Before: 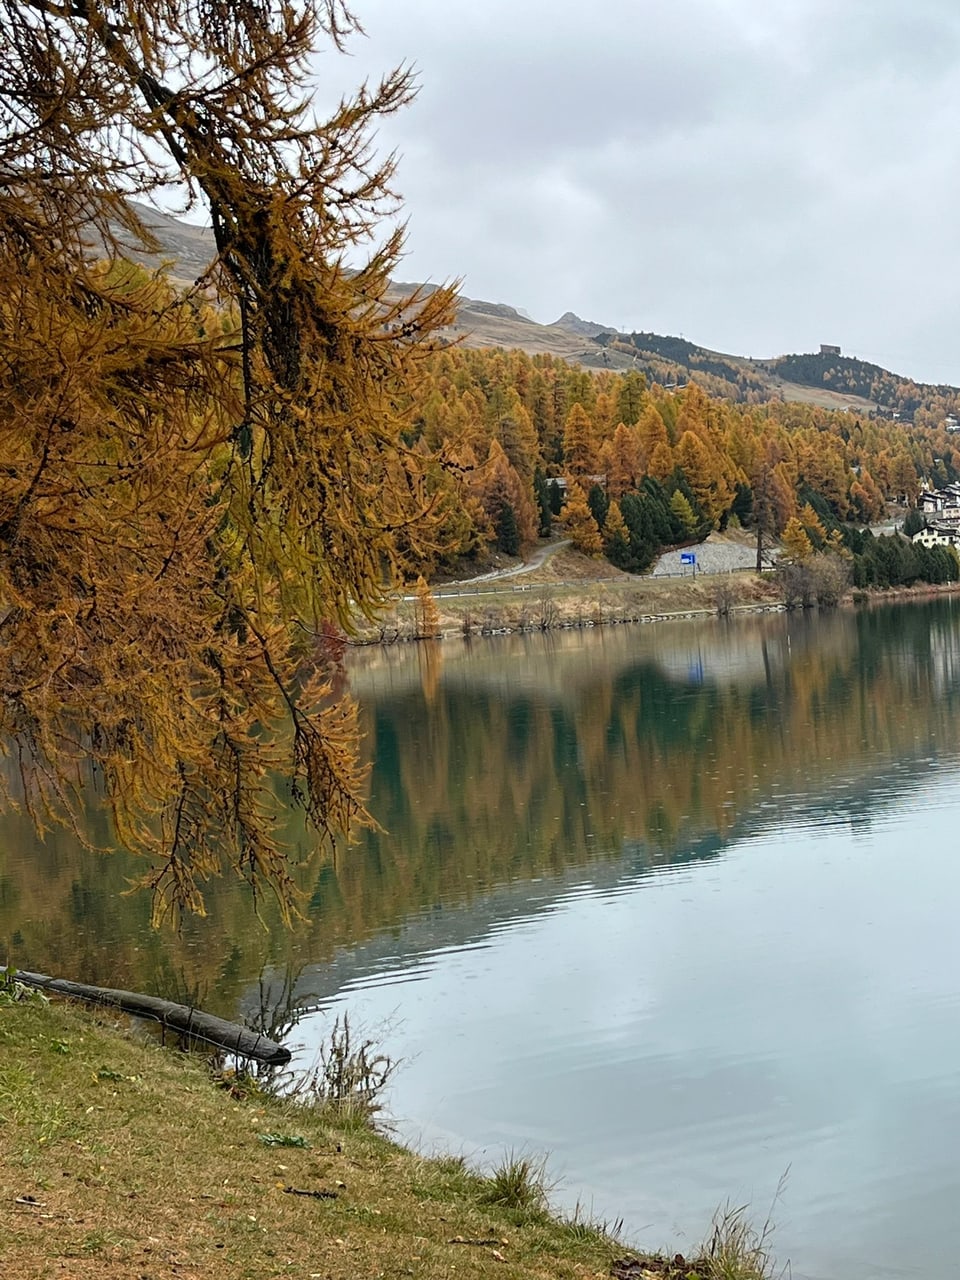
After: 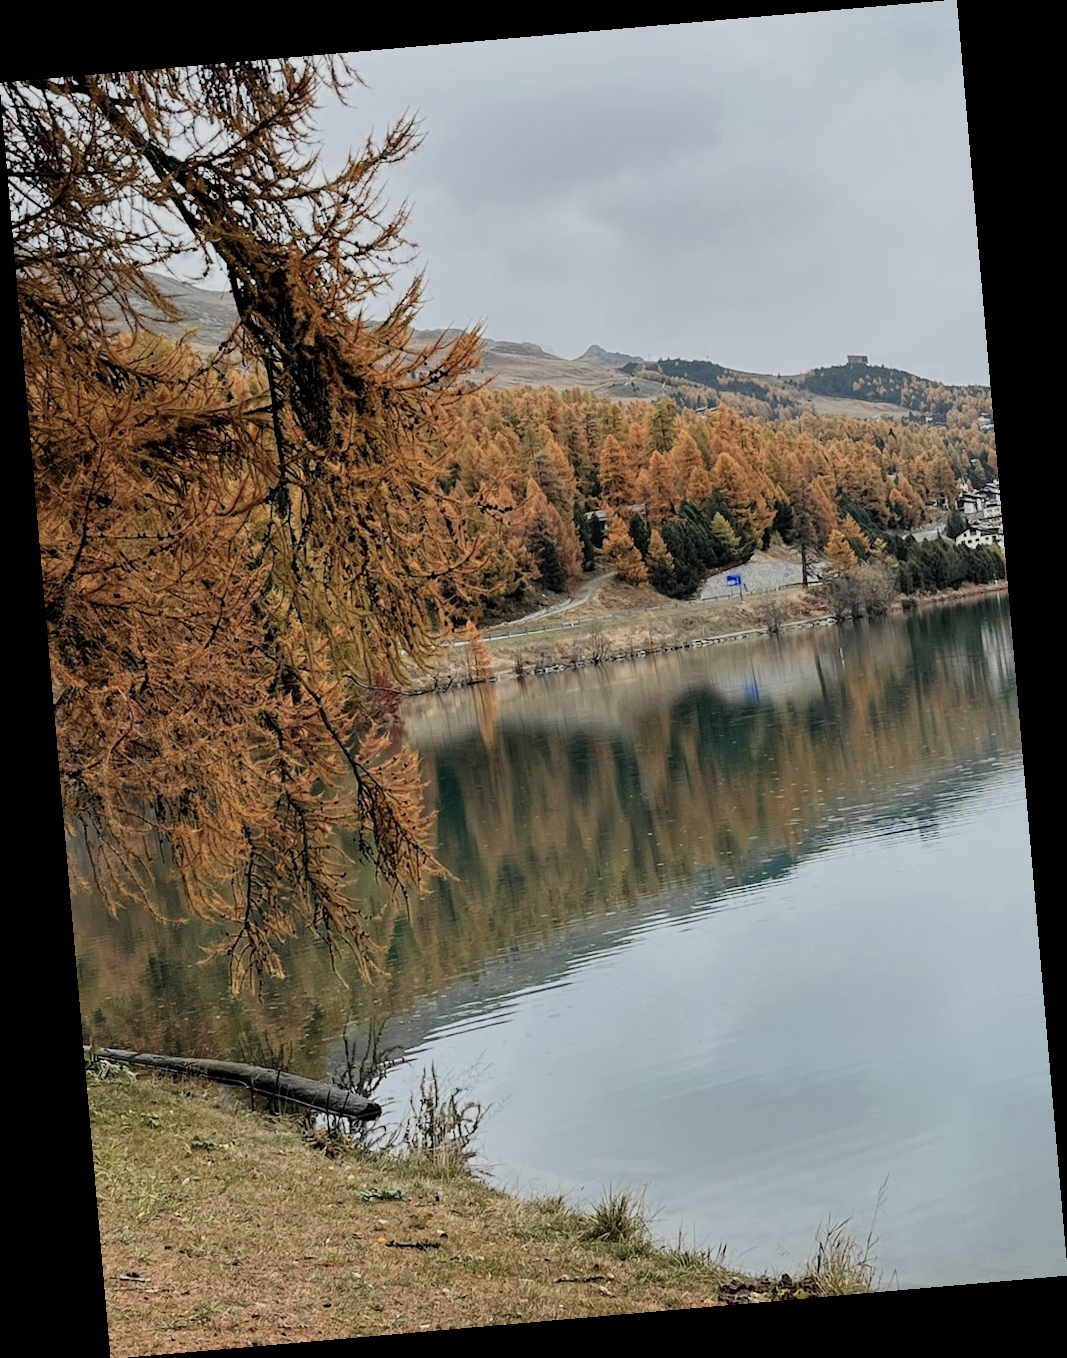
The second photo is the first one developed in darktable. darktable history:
shadows and highlights: shadows 12, white point adjustment 1.2, soften with gaussian
rotate and perspective: rotation -4.98°, automatic cropping off
filmic rgb: black relative exposure -7.65 EV, white relative exposure 4.56 EV, hardness 3.61
color zones: curves: ch0 [(0, 0.473) (0.001, 0.473) (0.226, 0.548) (0.4, 0.589) (0.525, 0.54) (0.728, 0.403) (0.999, 0.473) (1, 0.473)]; ch1 [(0, 0.619) (0.001, 0.619) (0.234, 0.388) (0.4, 0.372) (0.528, 0.422) (0.732, 0.53) (0.999, 0.619) (1, 0.619)]; ch2 [(0, 0.547) (0.001, 0.547) (0.226, 0.45) (0.4, 0.525) (0.525, 0.585) (0.8, 0.511) (0.999, 0.547) (1, 0.547)]
